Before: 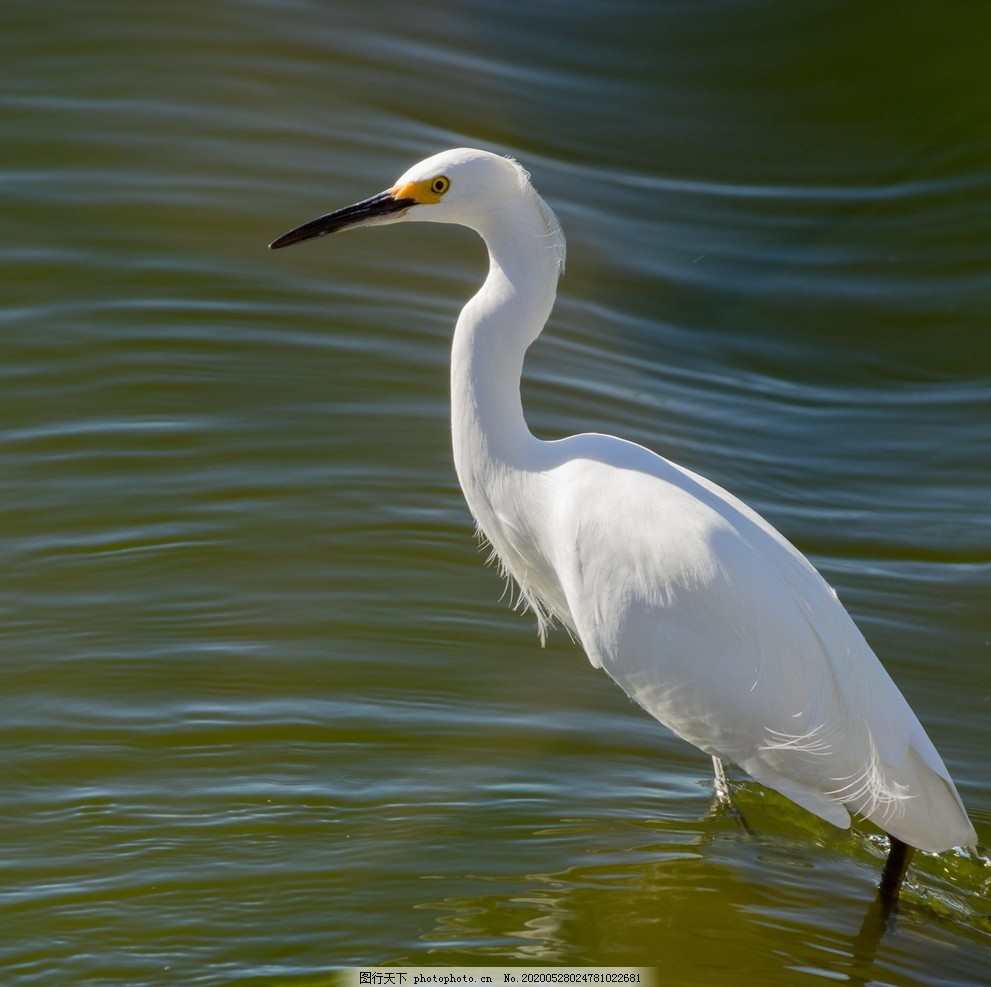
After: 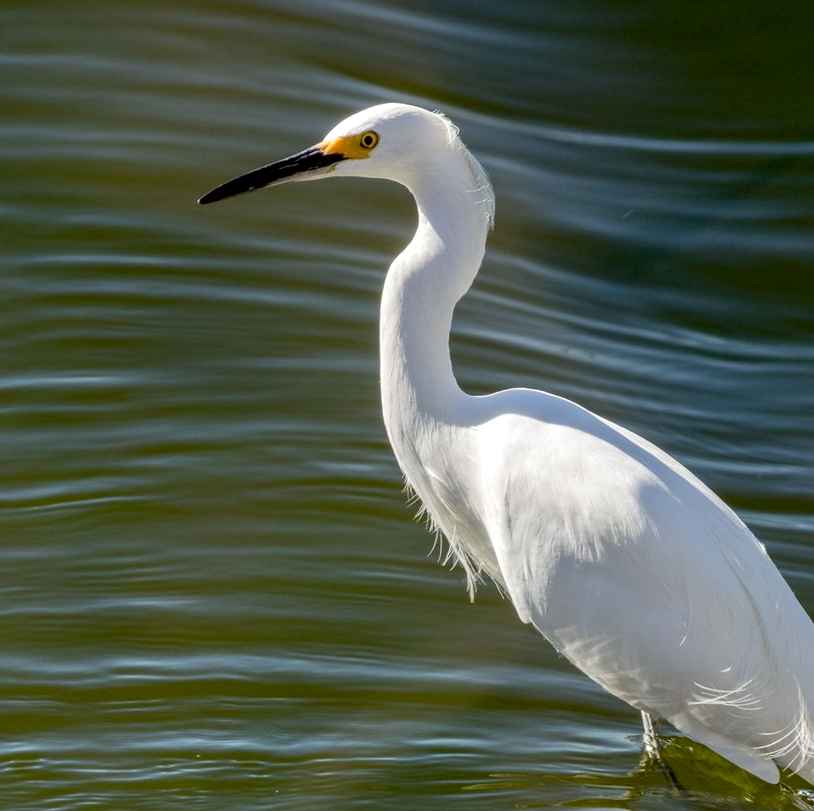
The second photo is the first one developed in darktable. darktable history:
exposure: black level correction 0.009, exposure 0.014 EV, compensate highlight preservation false
local contrast: highlights 61%, detail 143%, midtone range 0.428
crop and rotate: left 7.196%, top 4.574%, right 10.605%, bottom 13.178%
